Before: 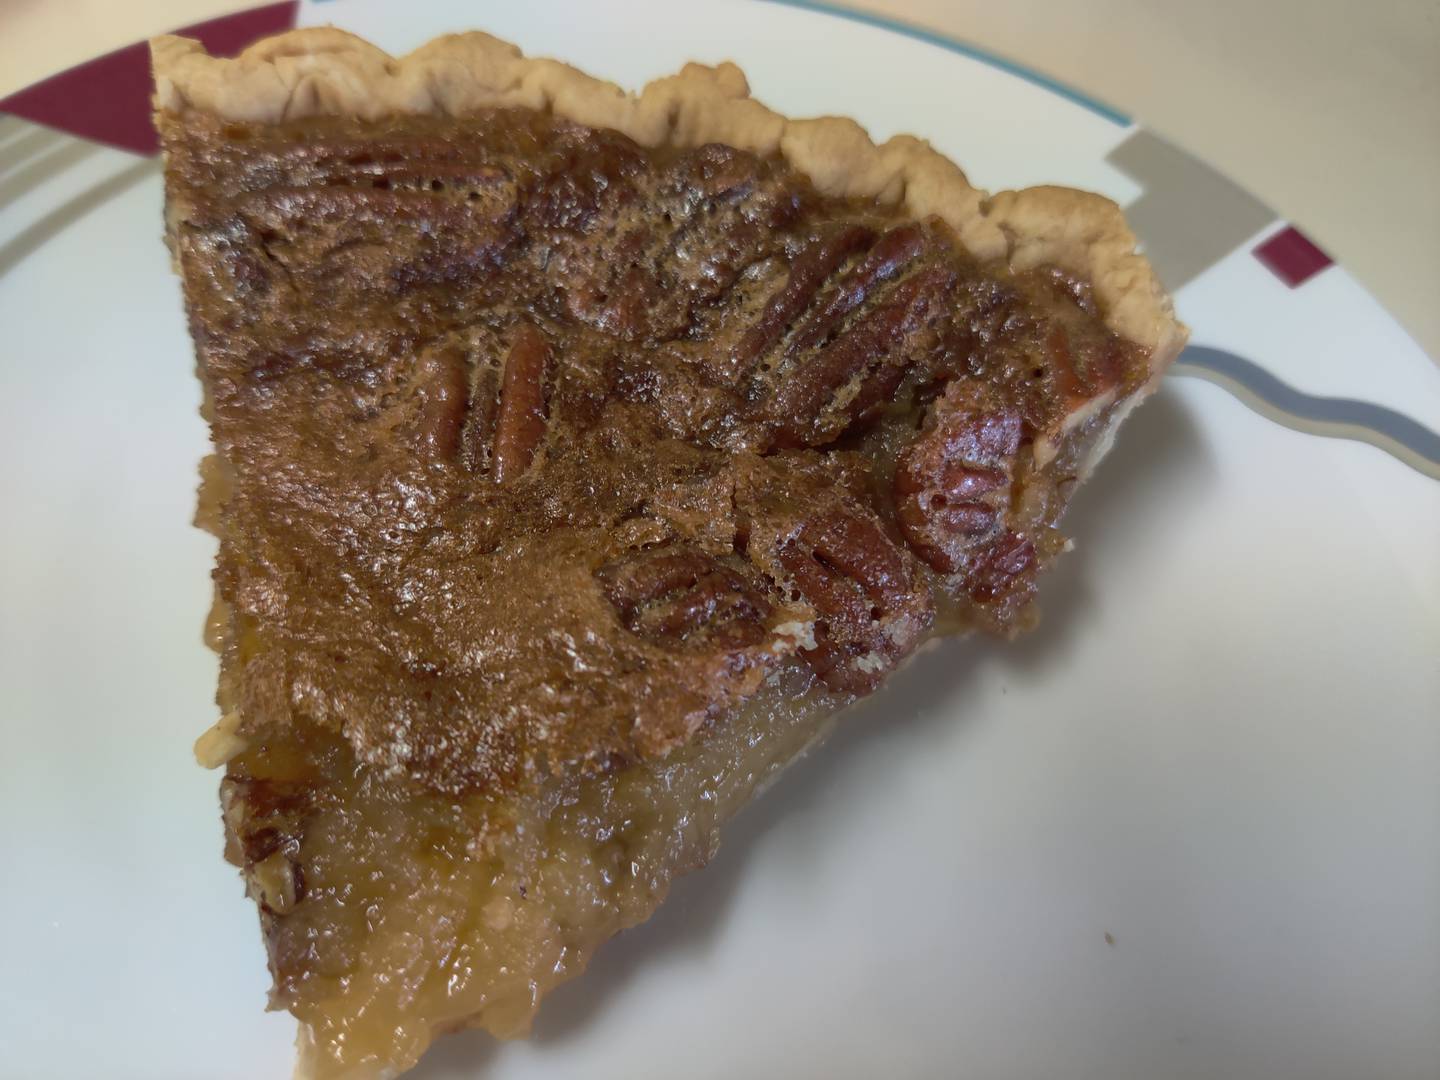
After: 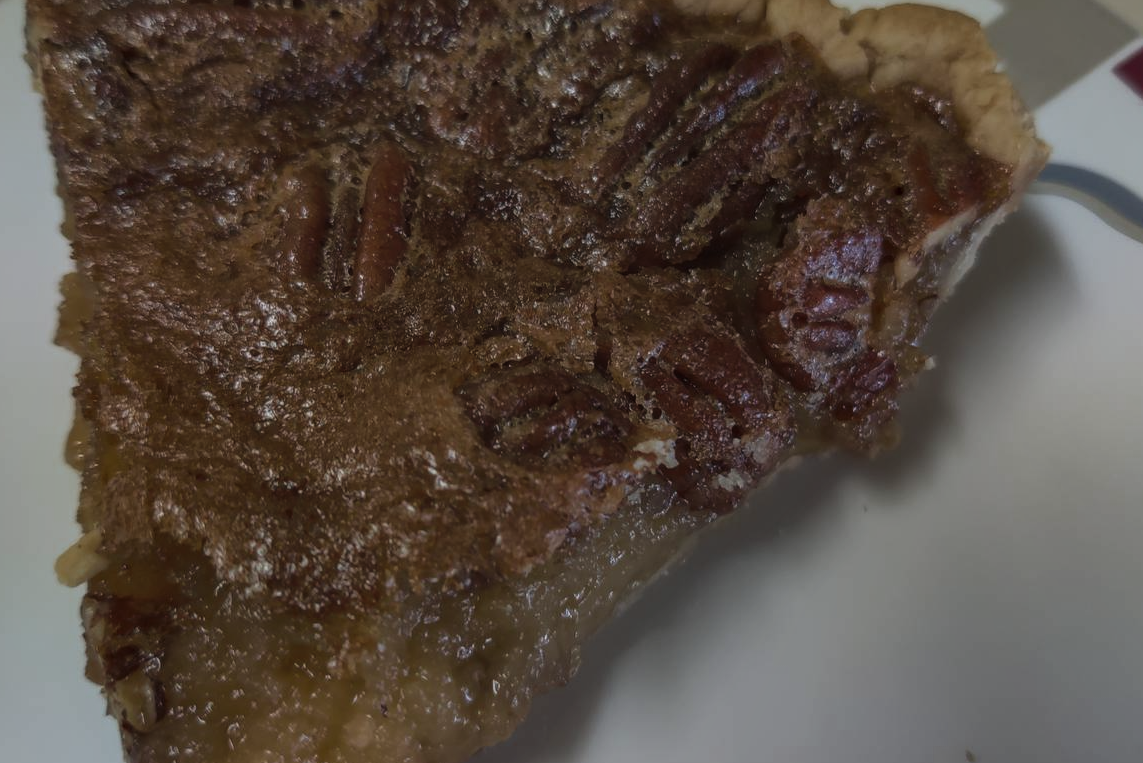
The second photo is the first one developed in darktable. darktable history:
color zones: curves: ch0 [(0.27, 0.396) (0.563, 0.504) (0.75, 0.5) (0.787, 0.307)]
exposure: black level correction -0.016, exposure -1.018 EV, compensate highlight preservation false
local contrast: highlights 40%, shadows 60%, detail 136%, midtone range 0.514
crop: left 9.712%, top 16.928%, right 10.845%, bottom 12.332%
